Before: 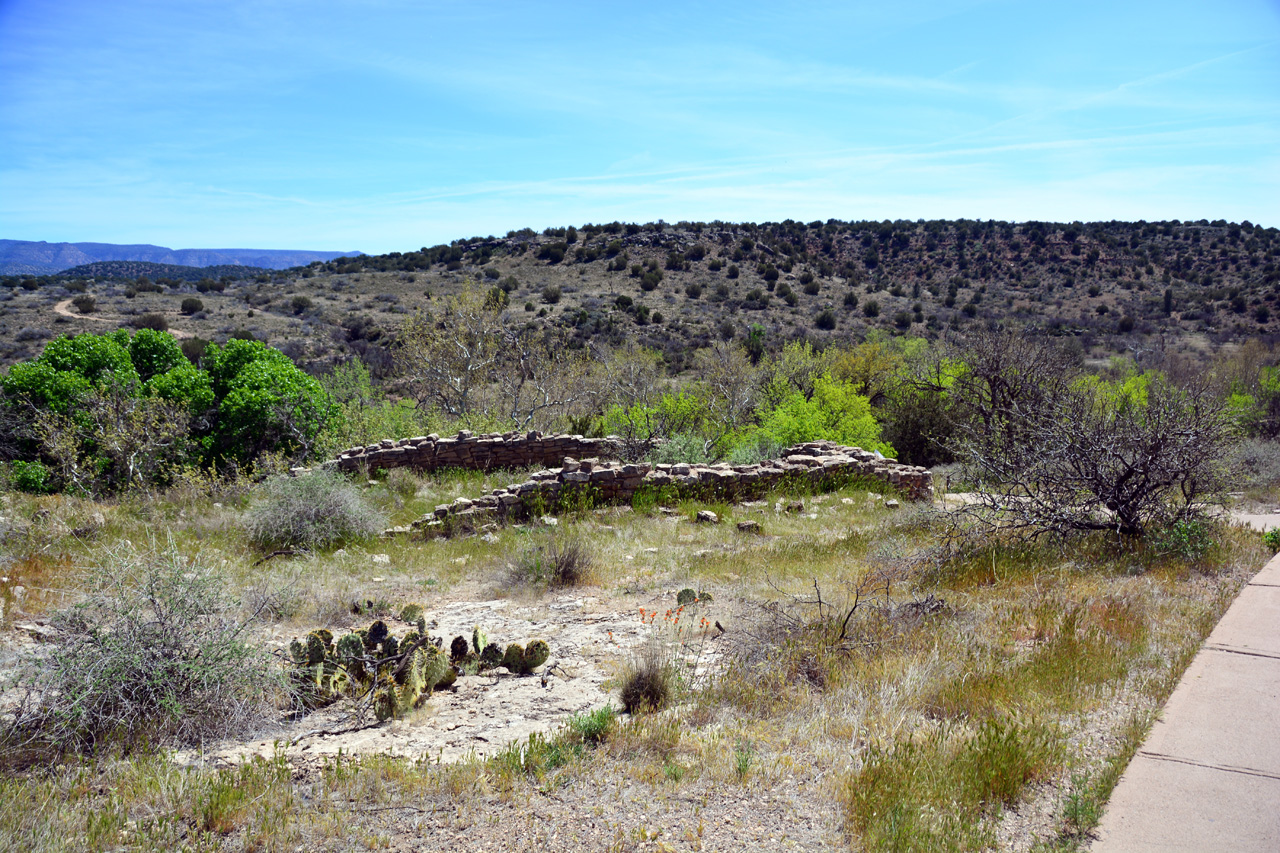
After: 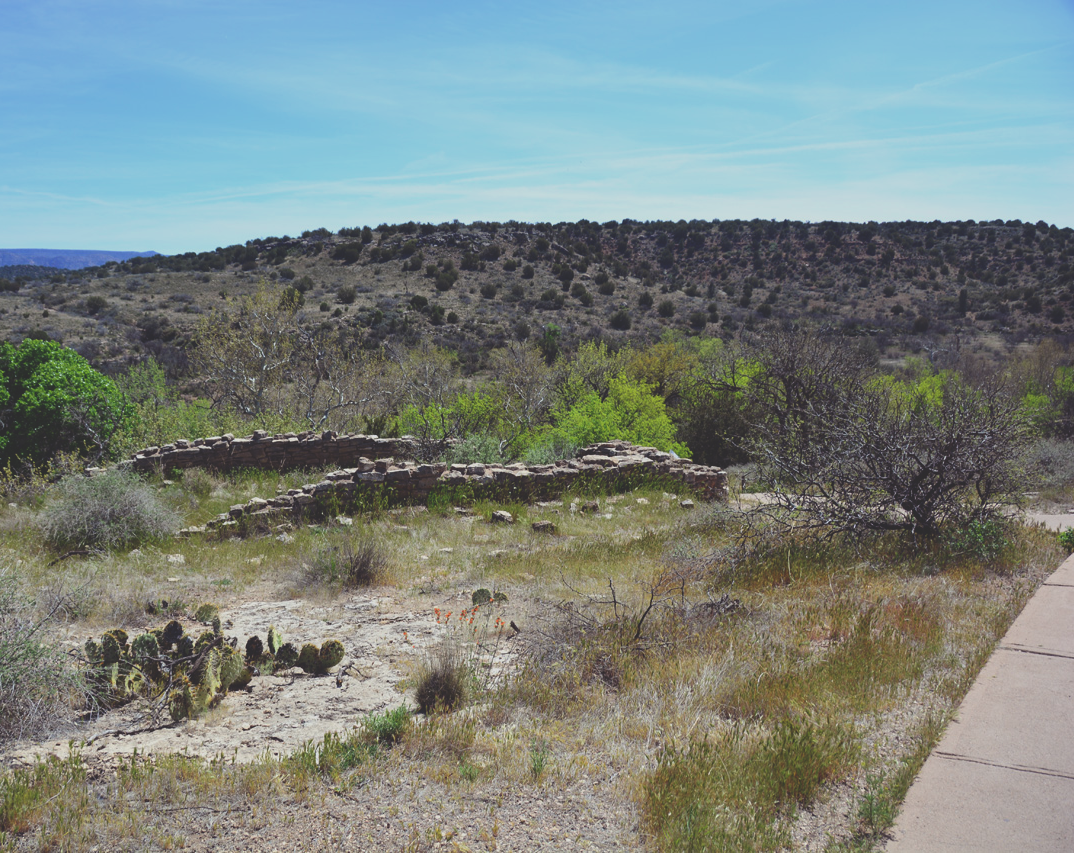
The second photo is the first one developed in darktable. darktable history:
crop: left 16.035%
exposure: black level correction -0.036, exposure -0.495 EV, compensate highlight preservation false
